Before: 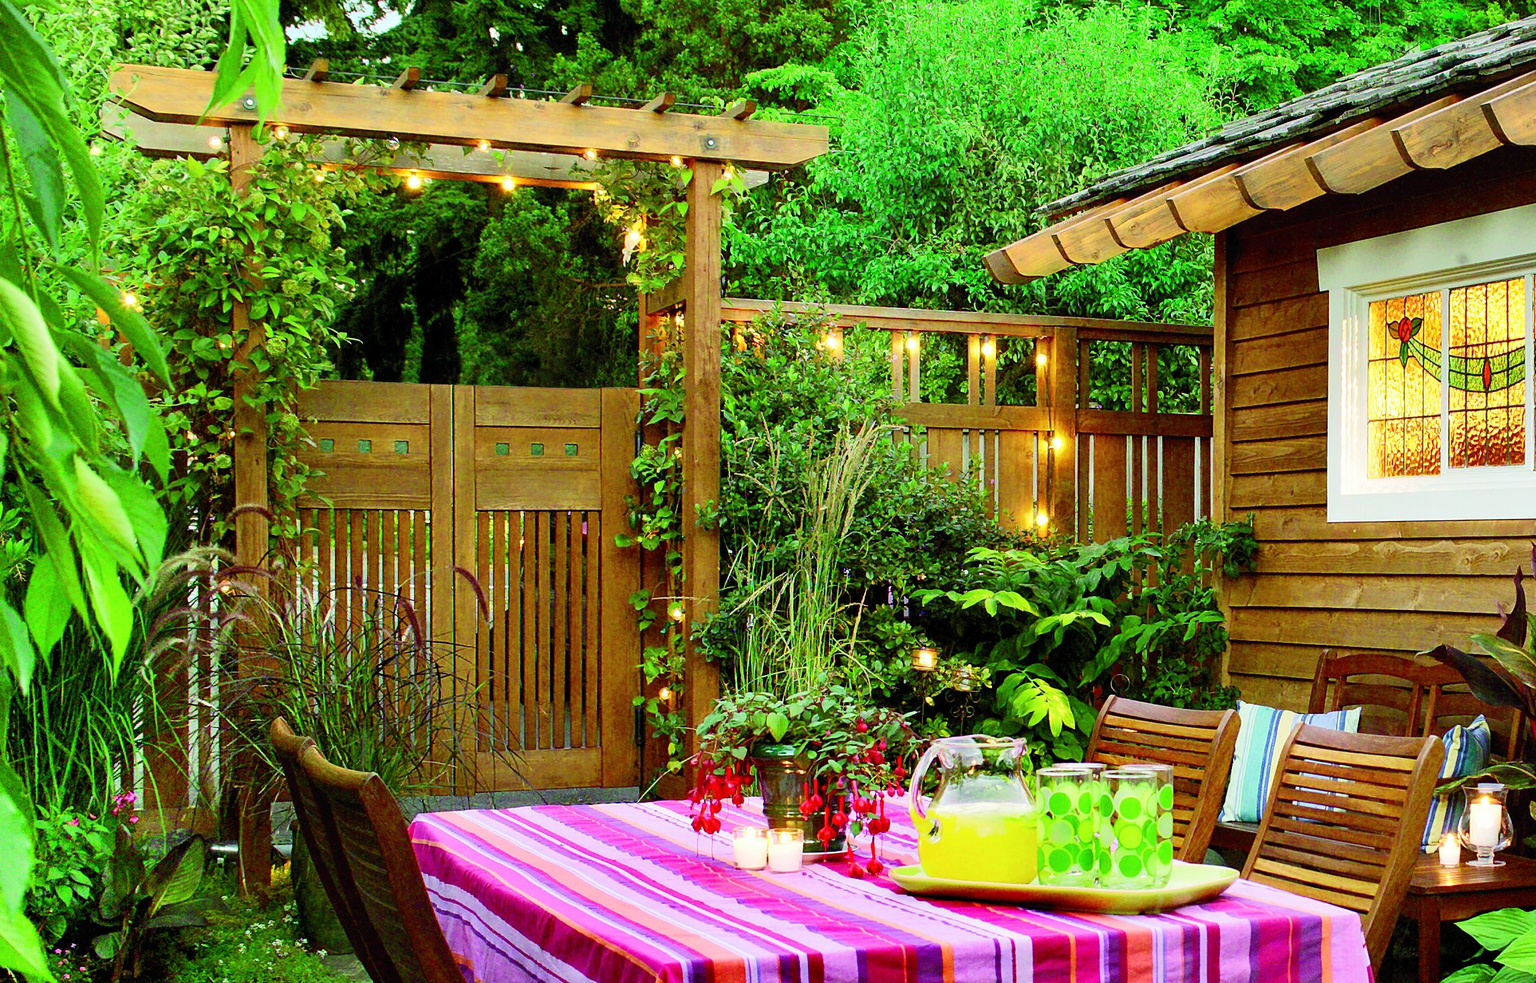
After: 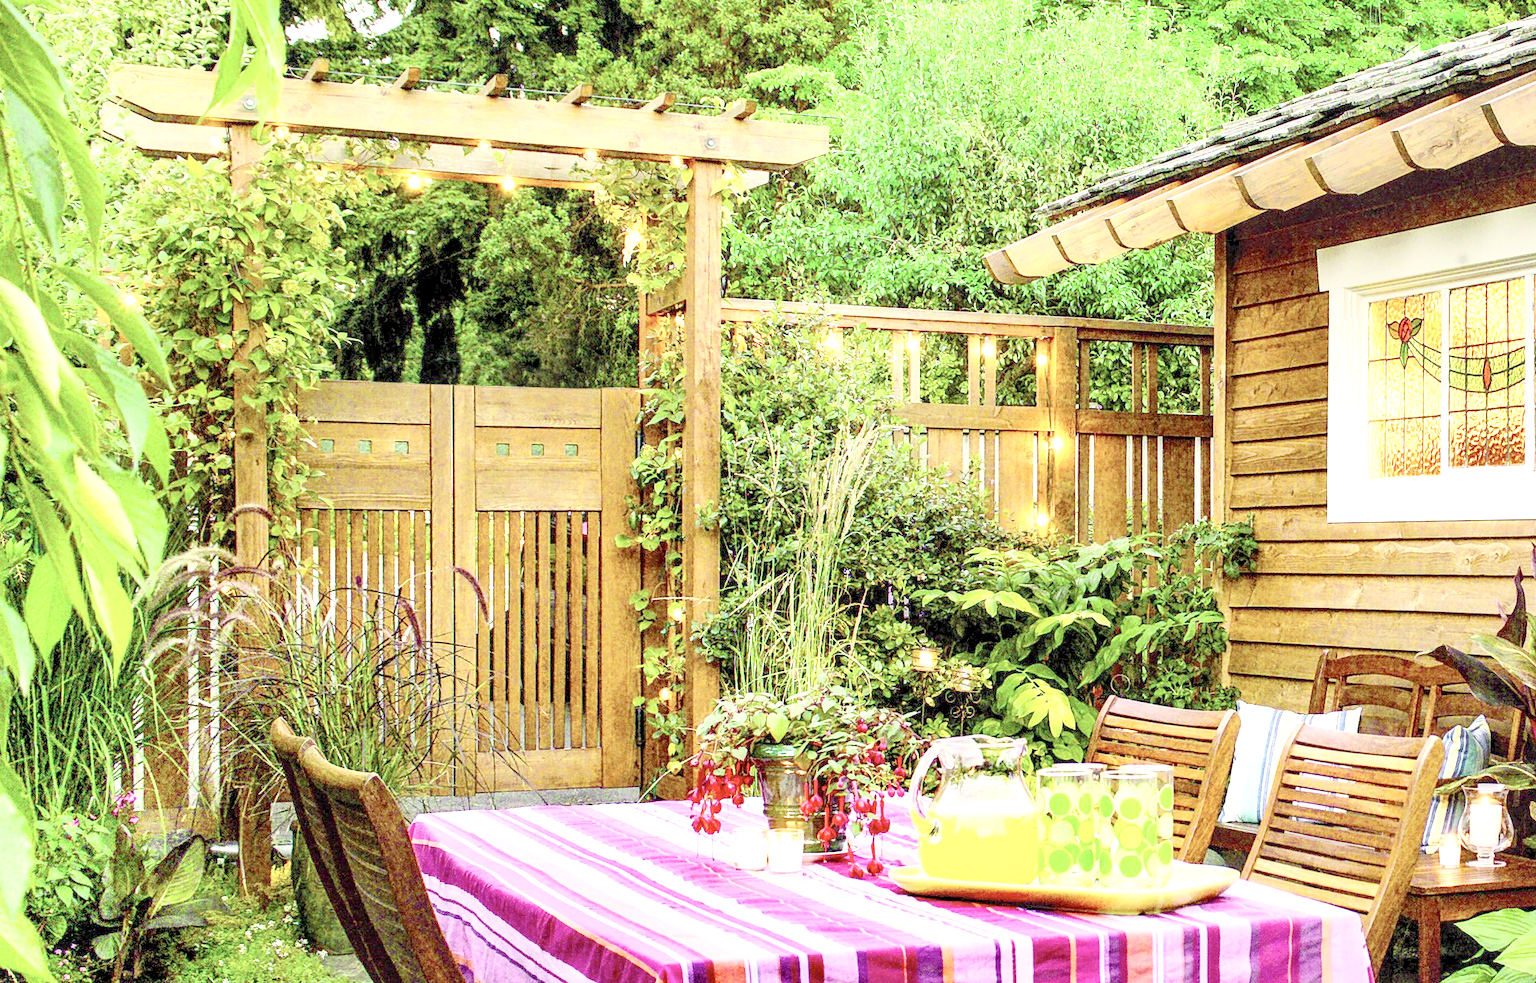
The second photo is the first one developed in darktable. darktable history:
local contrast: detail 160%
contrast brightness saturation: contrast 0.2, brightness 0.16, saturation 0.22
color correction: highlights a* 5.59, highlights b* 5.24, saturation 0.68
